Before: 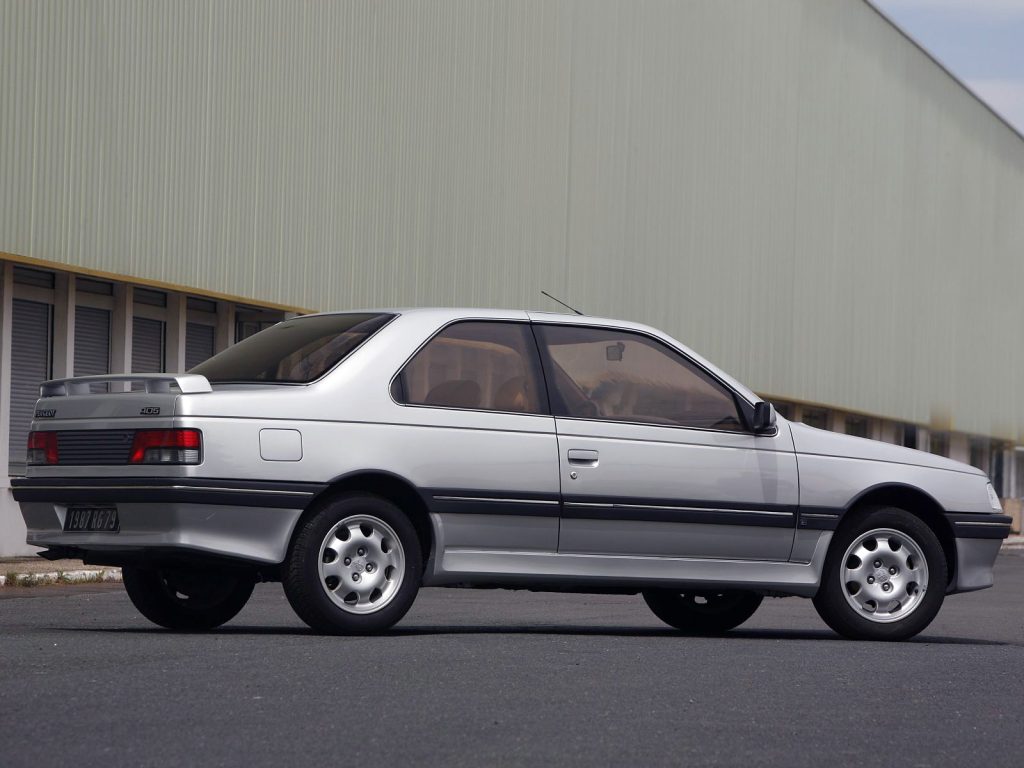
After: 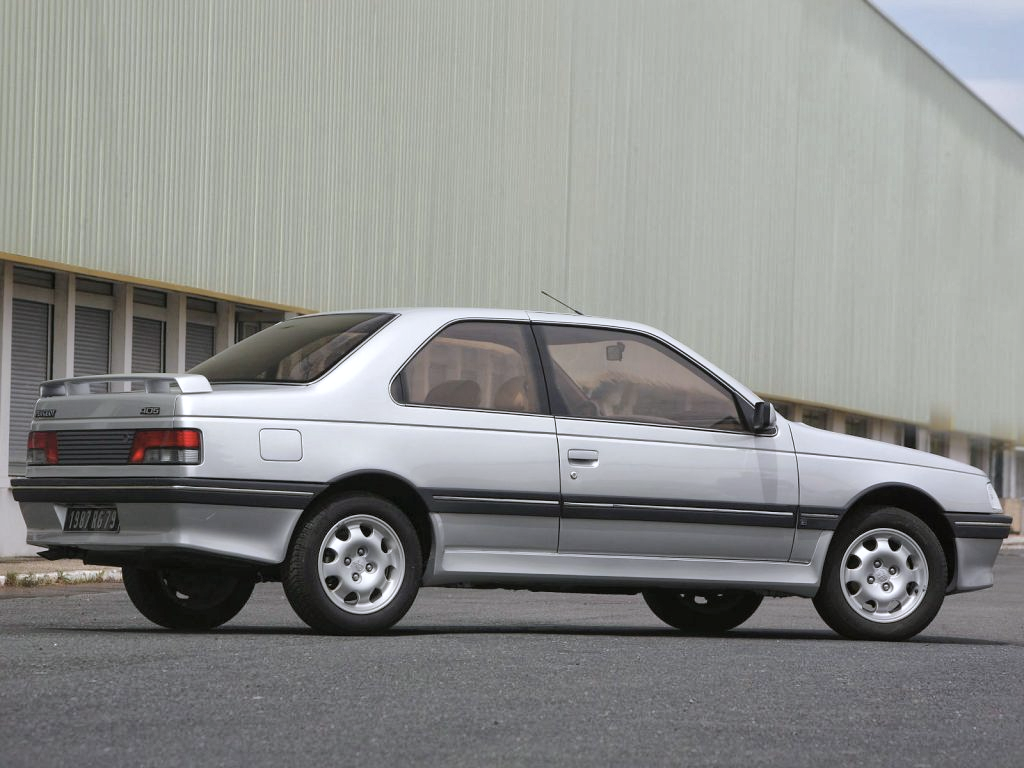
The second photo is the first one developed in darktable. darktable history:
color calibration: illuminant as shot in camera, x 0.358, y 0.373, temperature 4628.91 K
color balance: mode lift, gamma, gain (sRGB), lift [1.04, 1, 1, 0.97], gamma [1.01, 1, 1, 0.97], gain [0.96, 1, 1, 0.97]
tone equalizer: on, module defaults
global tonemap: drago (1, 100), detail 1
